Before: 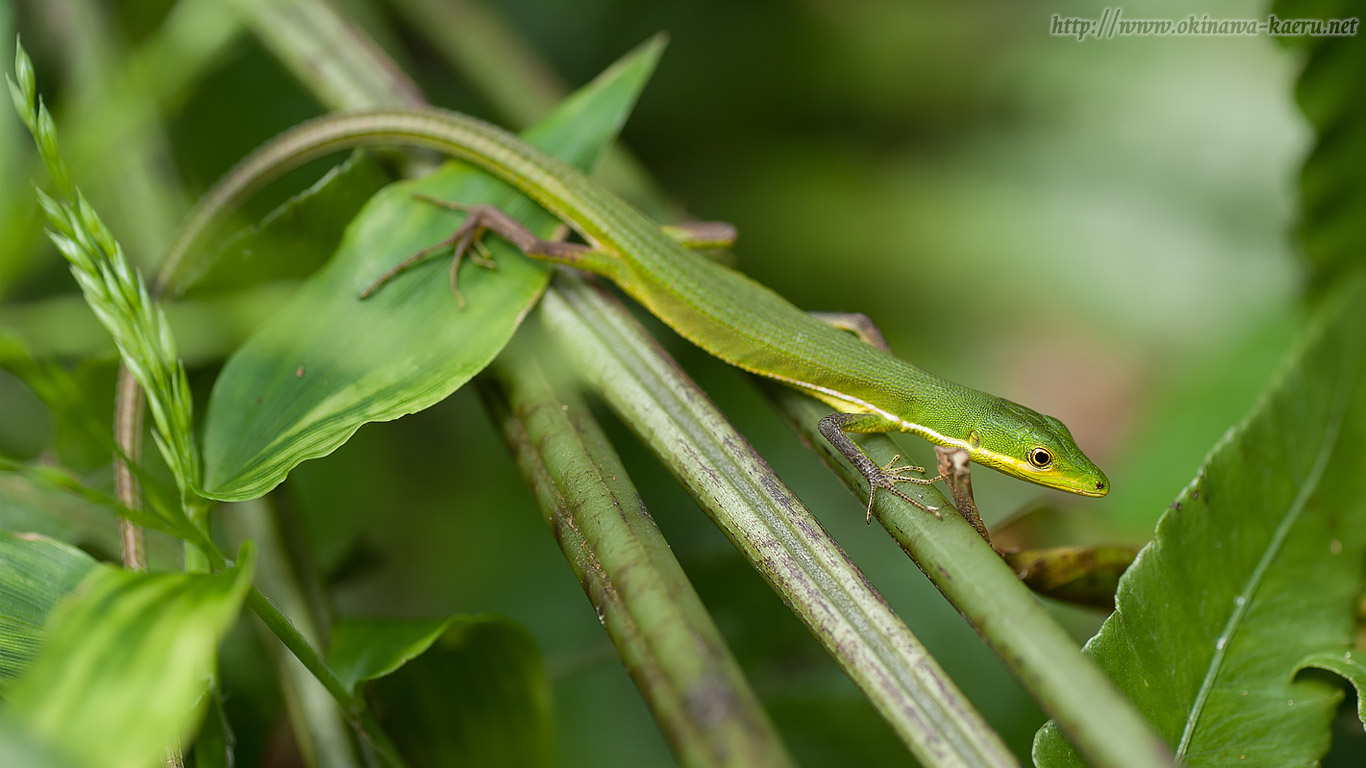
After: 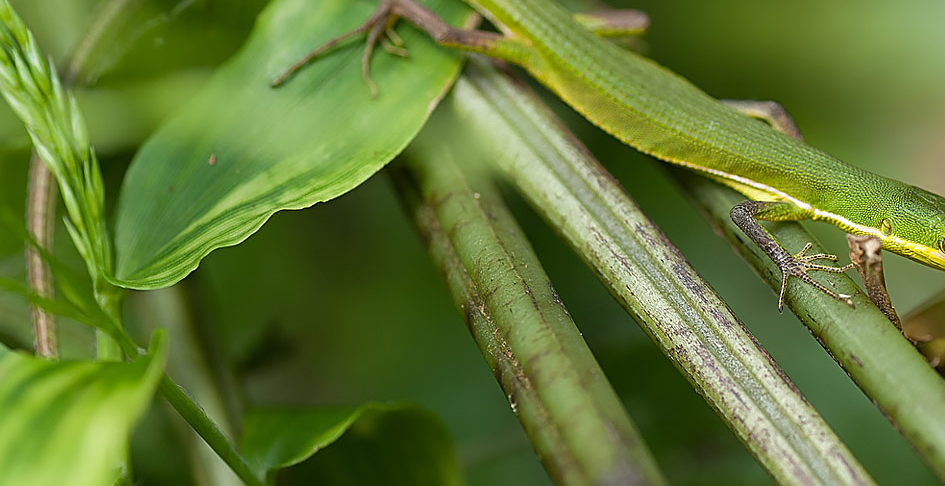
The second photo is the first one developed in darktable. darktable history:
sharpen: on, module defaults
crop: left 6.494%, top 27.645%, right 24.254%, bottom 9.032%
